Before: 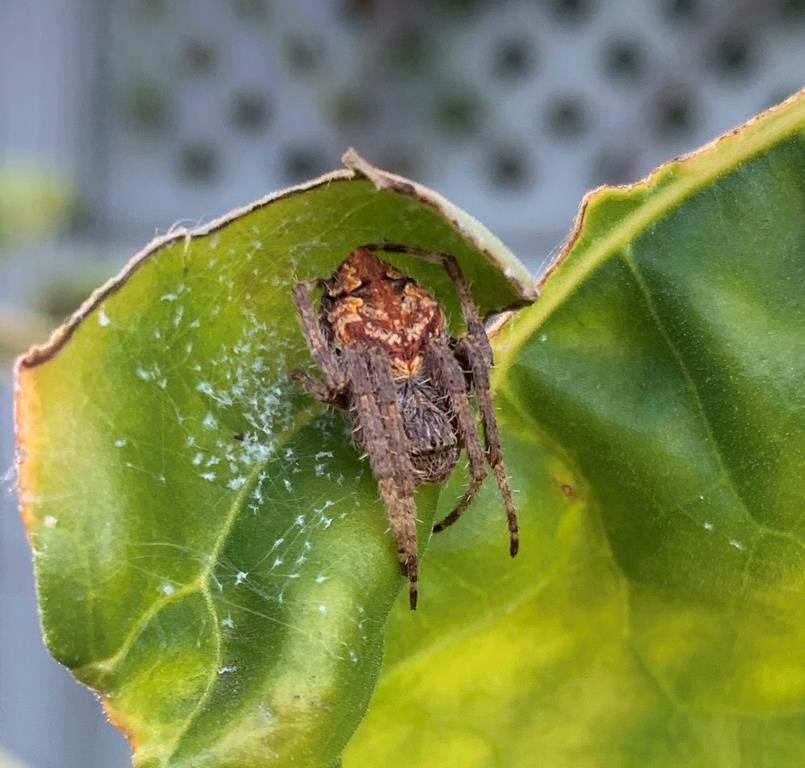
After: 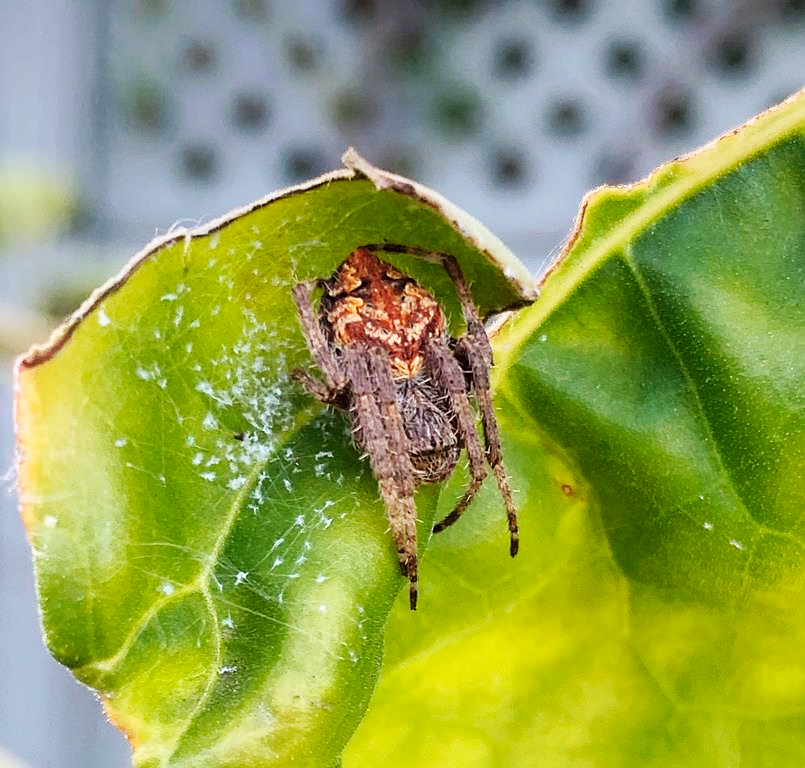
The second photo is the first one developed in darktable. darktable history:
sharpen: radius 1
base curve: curves: ch0 [(0, 0) (0.032, 0.025) (0.121, 0.166) (0.206, 0.329) (0.605, 0.79) (1, 1)], preserve colors none
